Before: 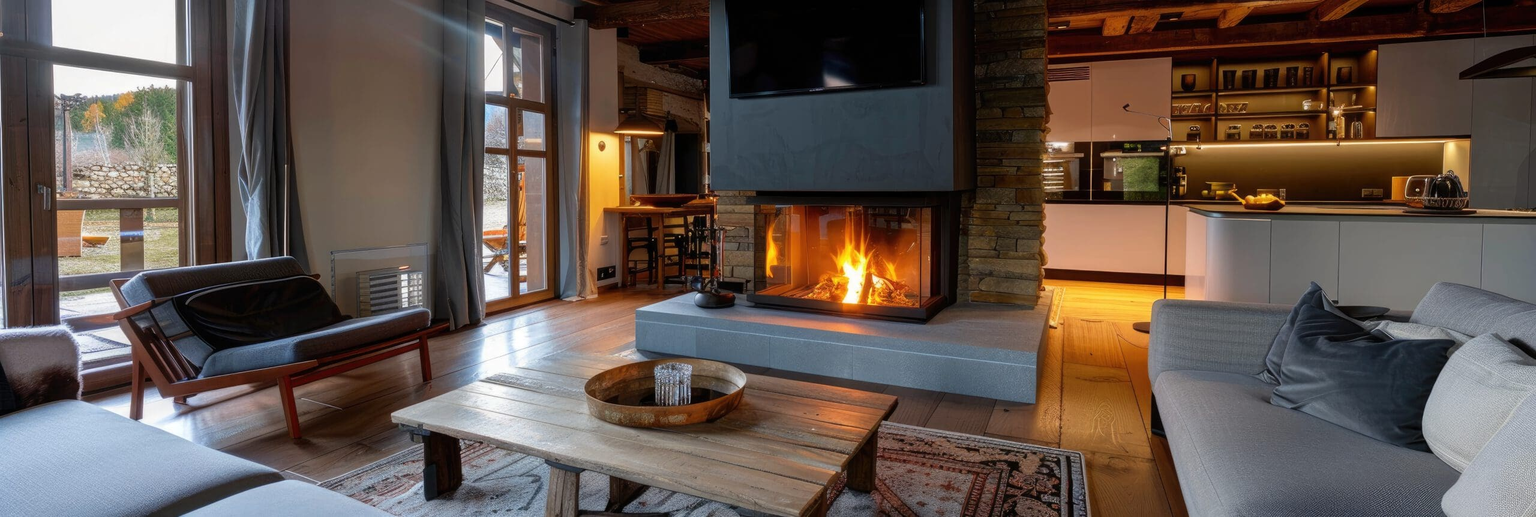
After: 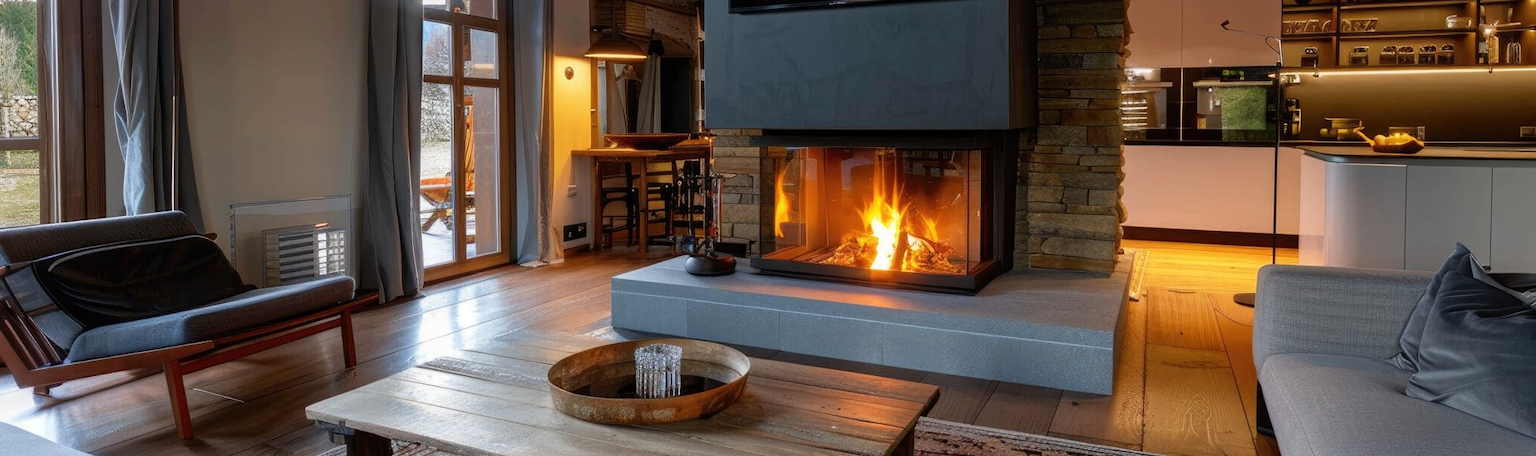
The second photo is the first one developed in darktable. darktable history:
crop: left 9.584%, top 17.026%, right 10.491%, bottom 12.316%
